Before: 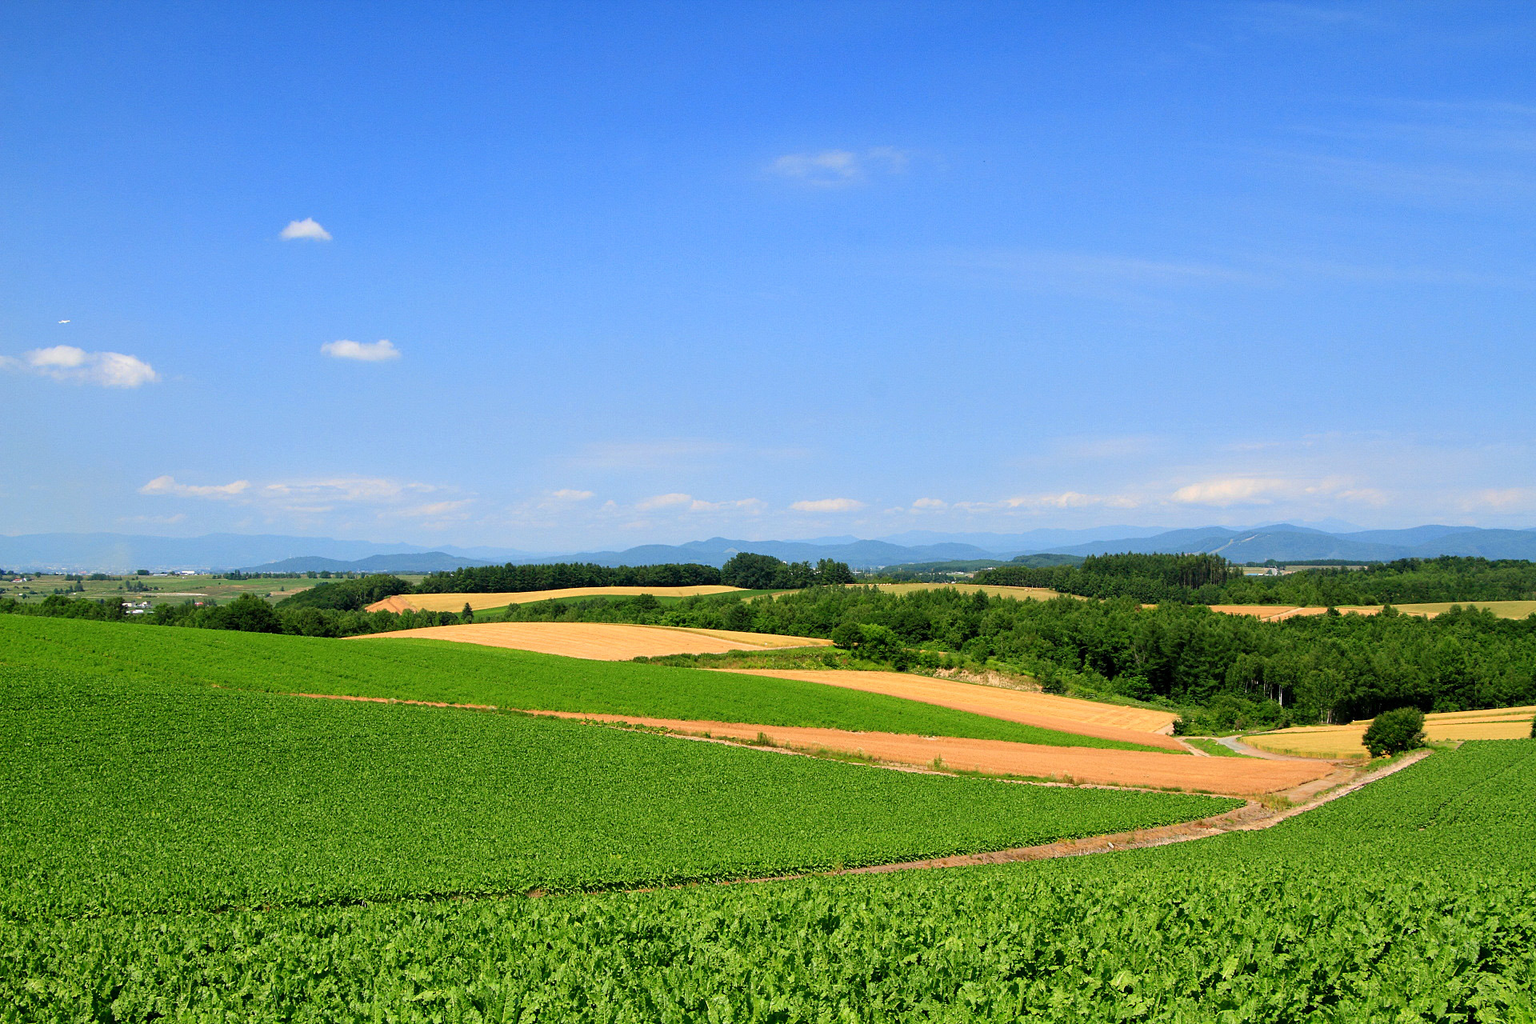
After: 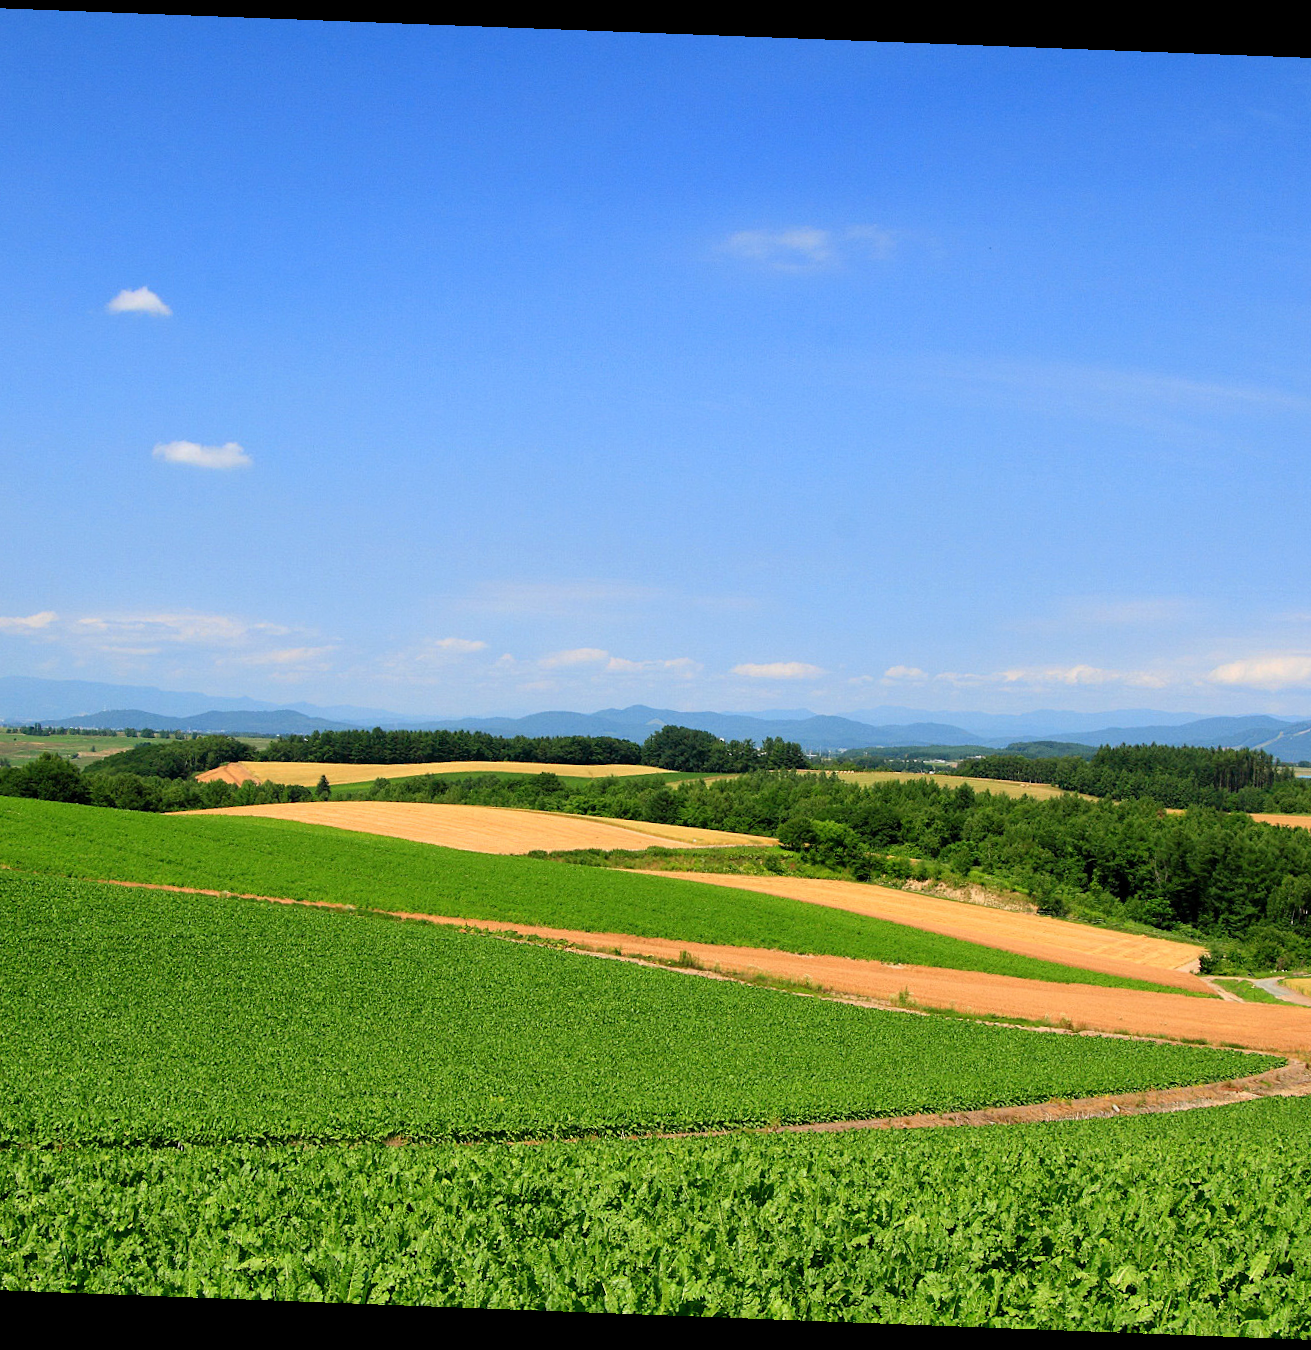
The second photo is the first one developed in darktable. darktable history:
exposure: compensate highlight preservation false
crop and rotate: left 14.292%, right 19.041%
rotate and perspective: rotation 2.17°, automatic cropping off
